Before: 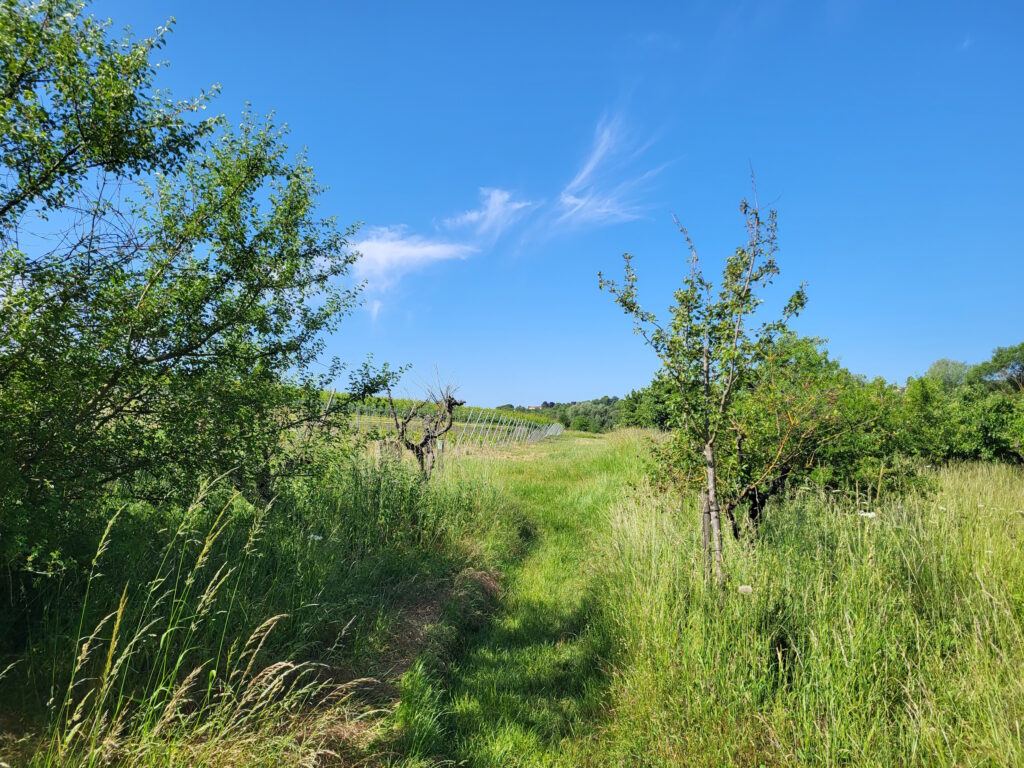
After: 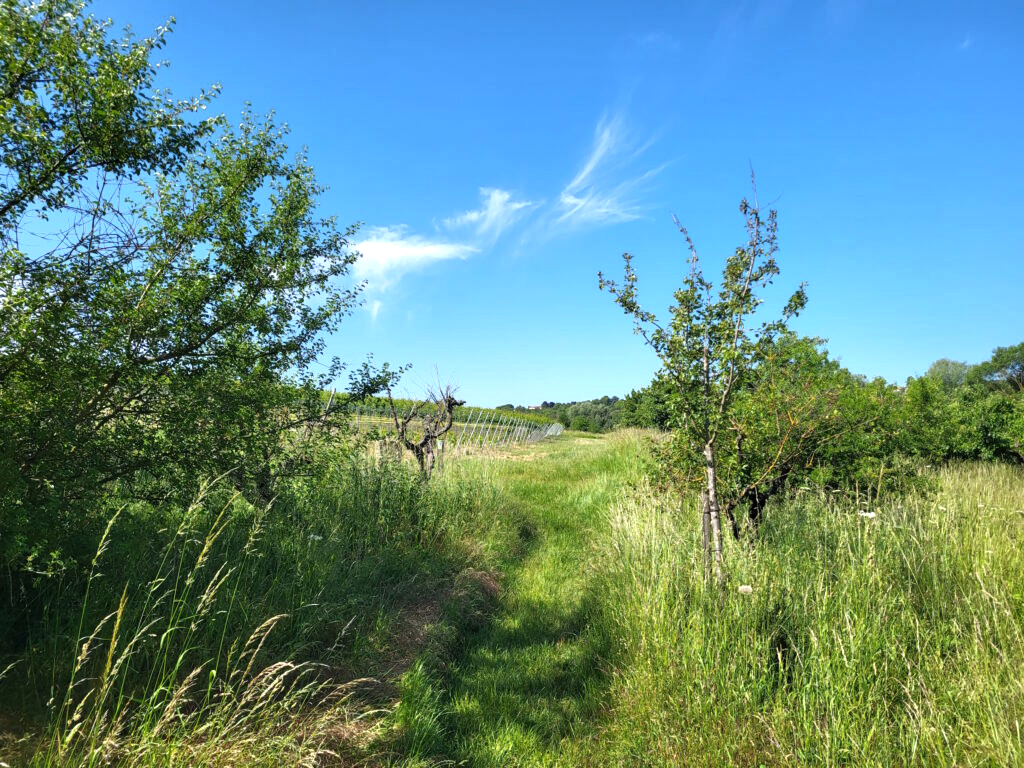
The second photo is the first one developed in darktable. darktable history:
tone equalizer: -8 EV 0 EV, -7 EV -0.003 EV, -6 EV 0.004 EV, -5 EV -0.052 EV, -4 EV -0.121 EV, -3 EV -0.16 EV, -2 EV 0.248 EV, -1 EV 0.703 EV, +0 EV 0.466 EV, edges refinement/feathering 500, mask exposure compensation -1.57 EV, preserve details no
